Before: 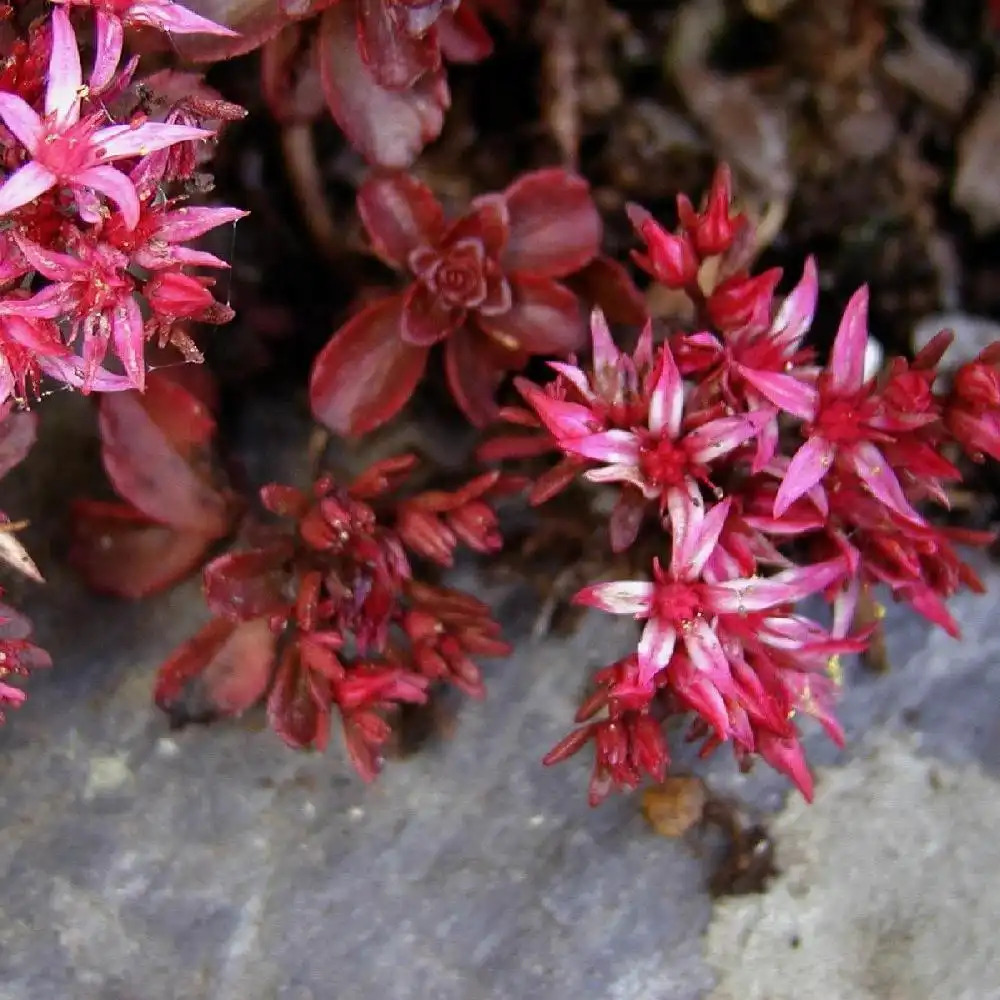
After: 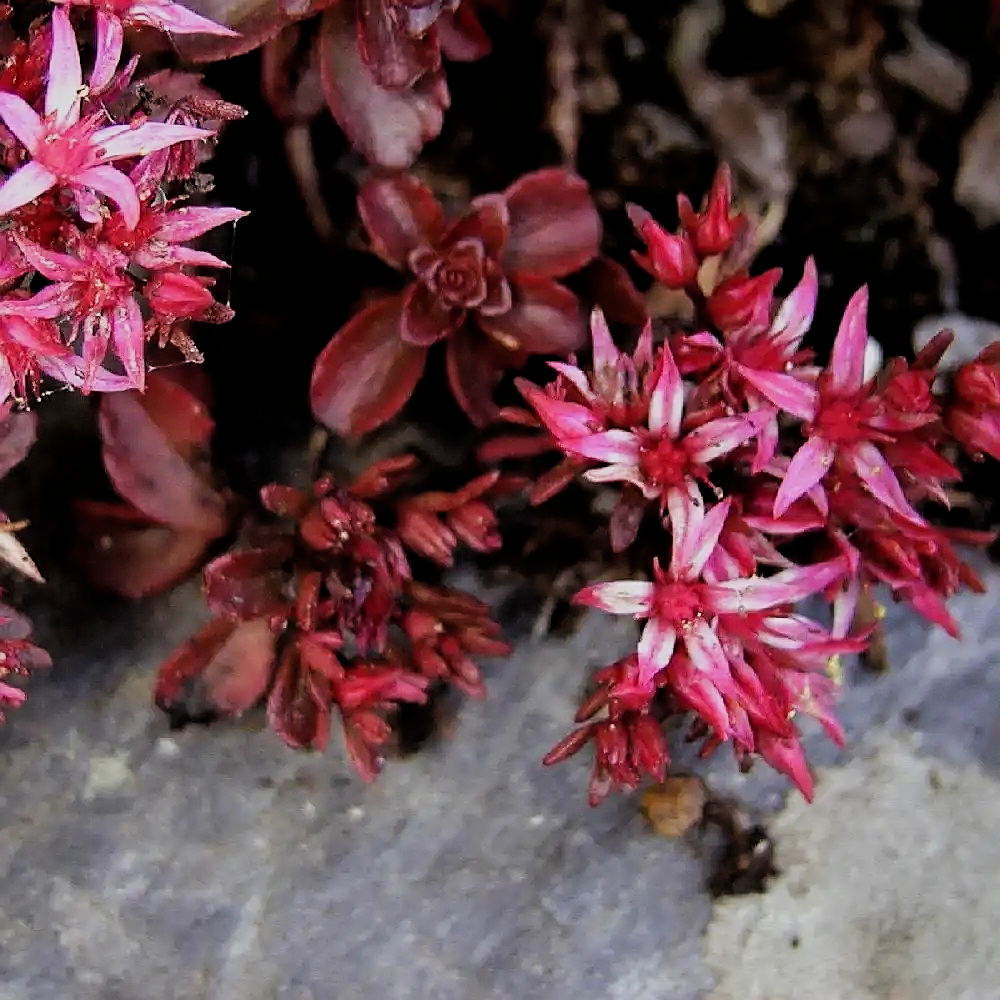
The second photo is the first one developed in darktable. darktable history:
sharpen: on, module defaults
filmic rgb: black relative exposure -5.02 EV, white relative exposure 4 EV, hardness 2.9, contrast 1.183, highlights saturation mix -29.87%
